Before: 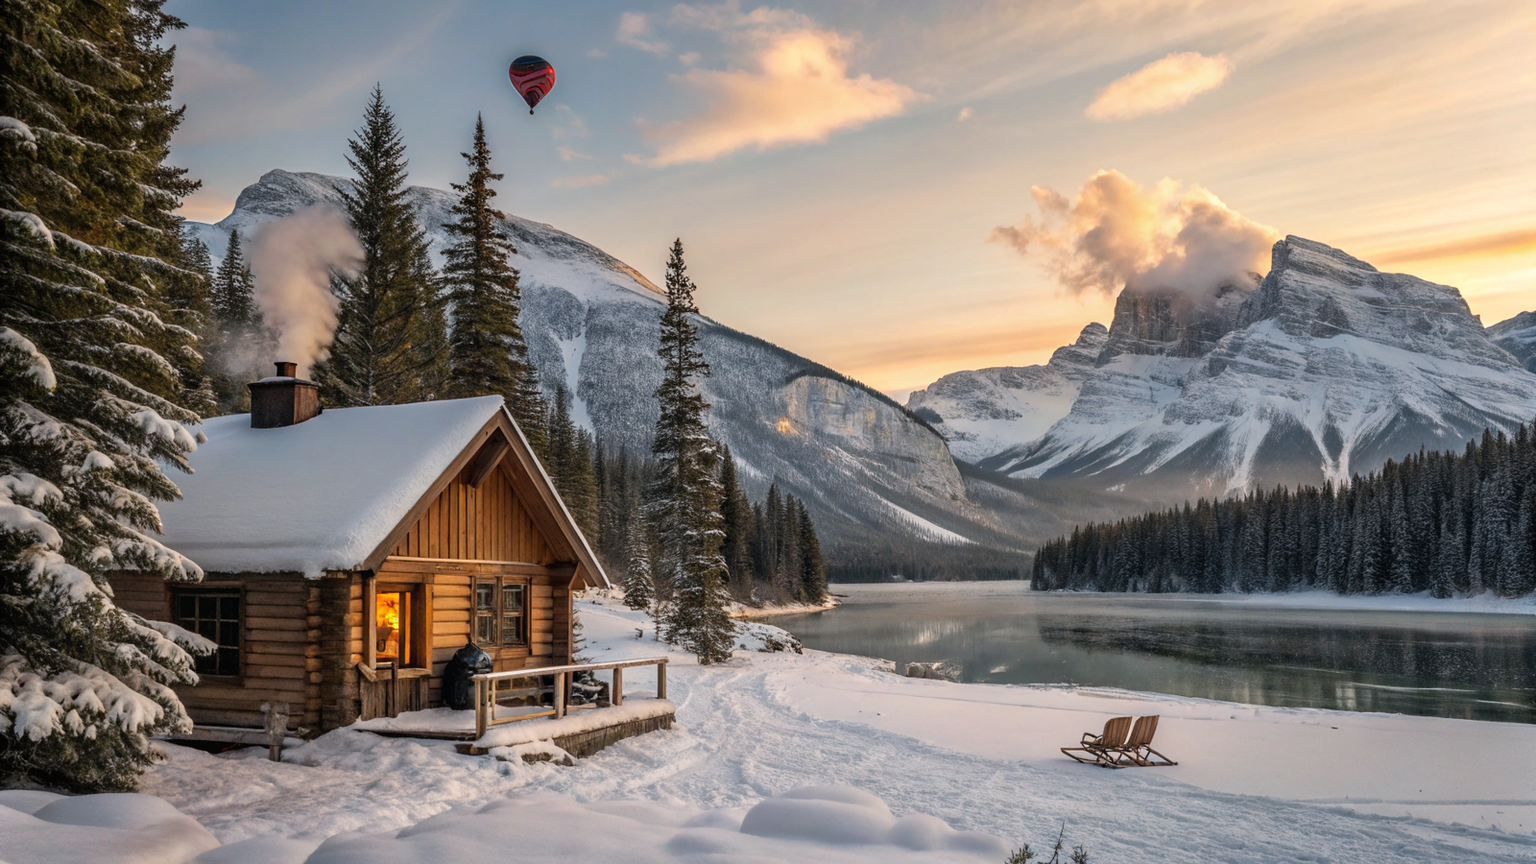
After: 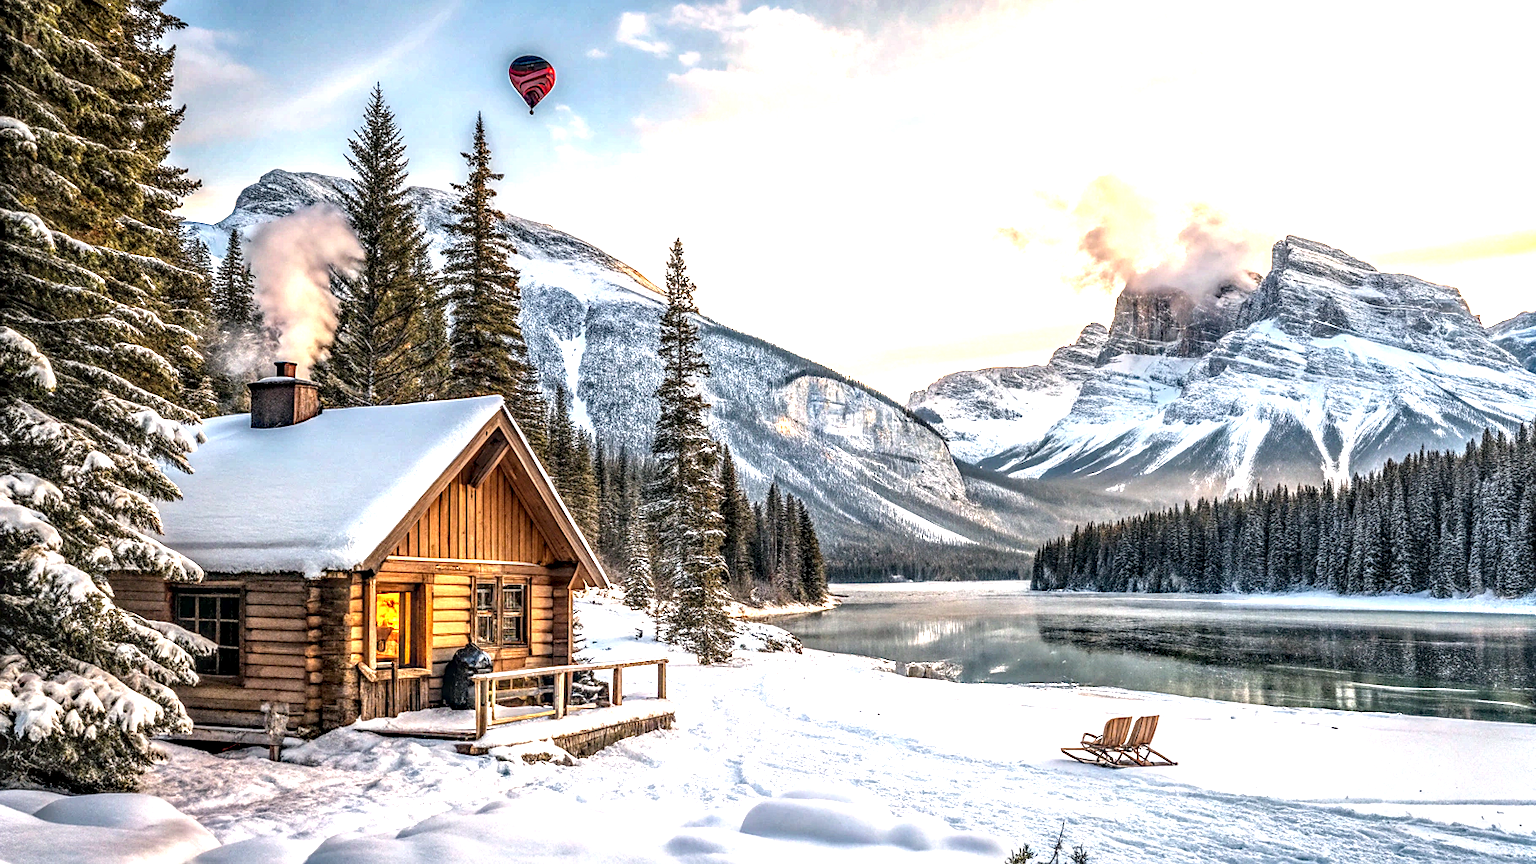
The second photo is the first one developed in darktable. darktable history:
sharpen: radius 1.559, amount 0.373, threshold 1.271
exposure: black level correction 0, exposure 1.45 EV, compensate exposure bias true, compensate highlight preservation false
haze removal: compatibility mode true, adaptive false
local contrast: highlights 0%, shadows 0%, detail 182%
